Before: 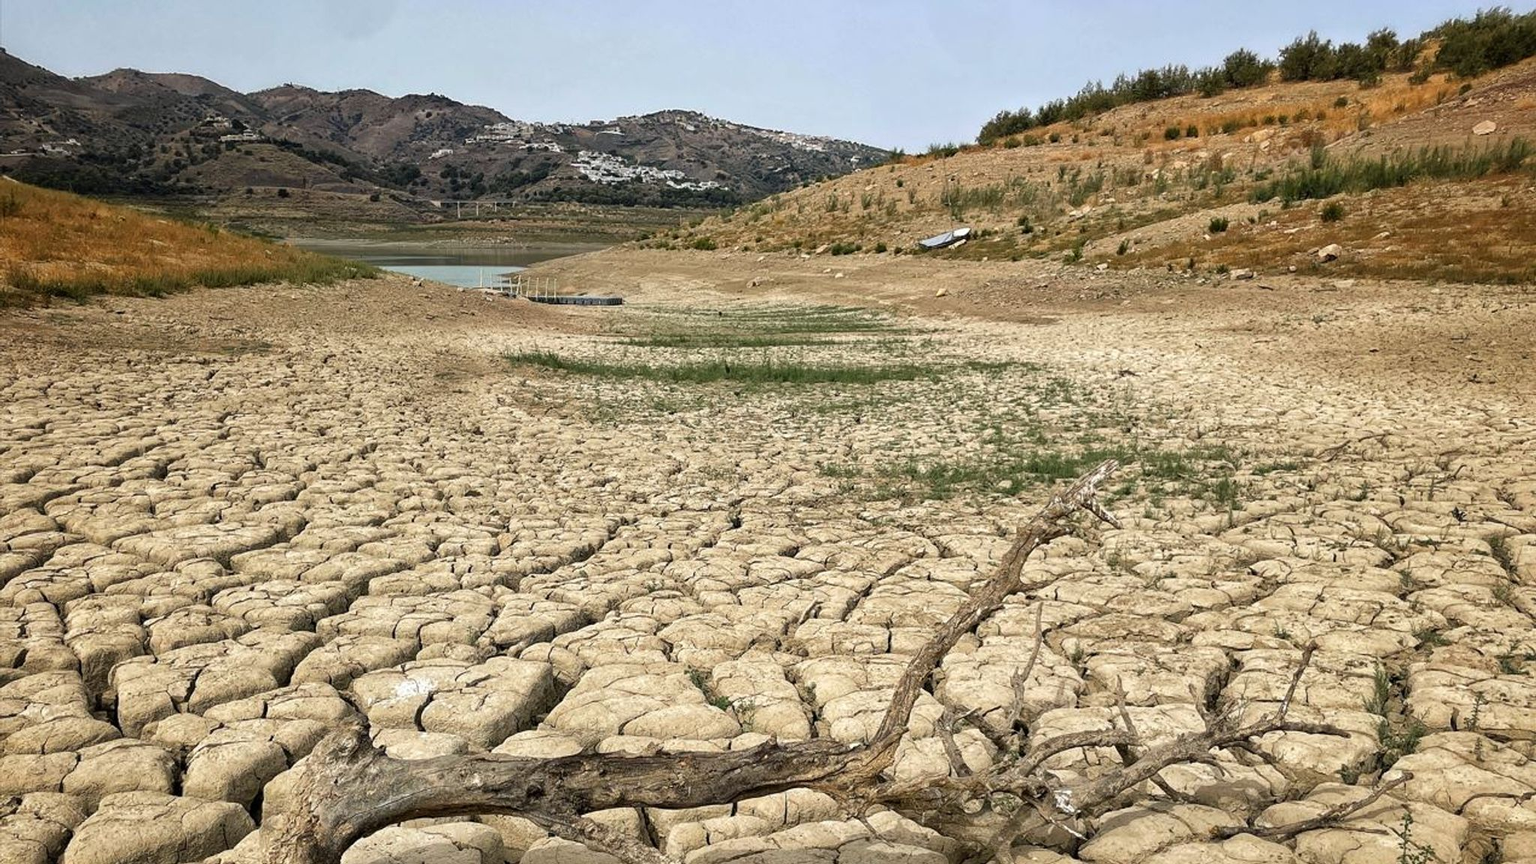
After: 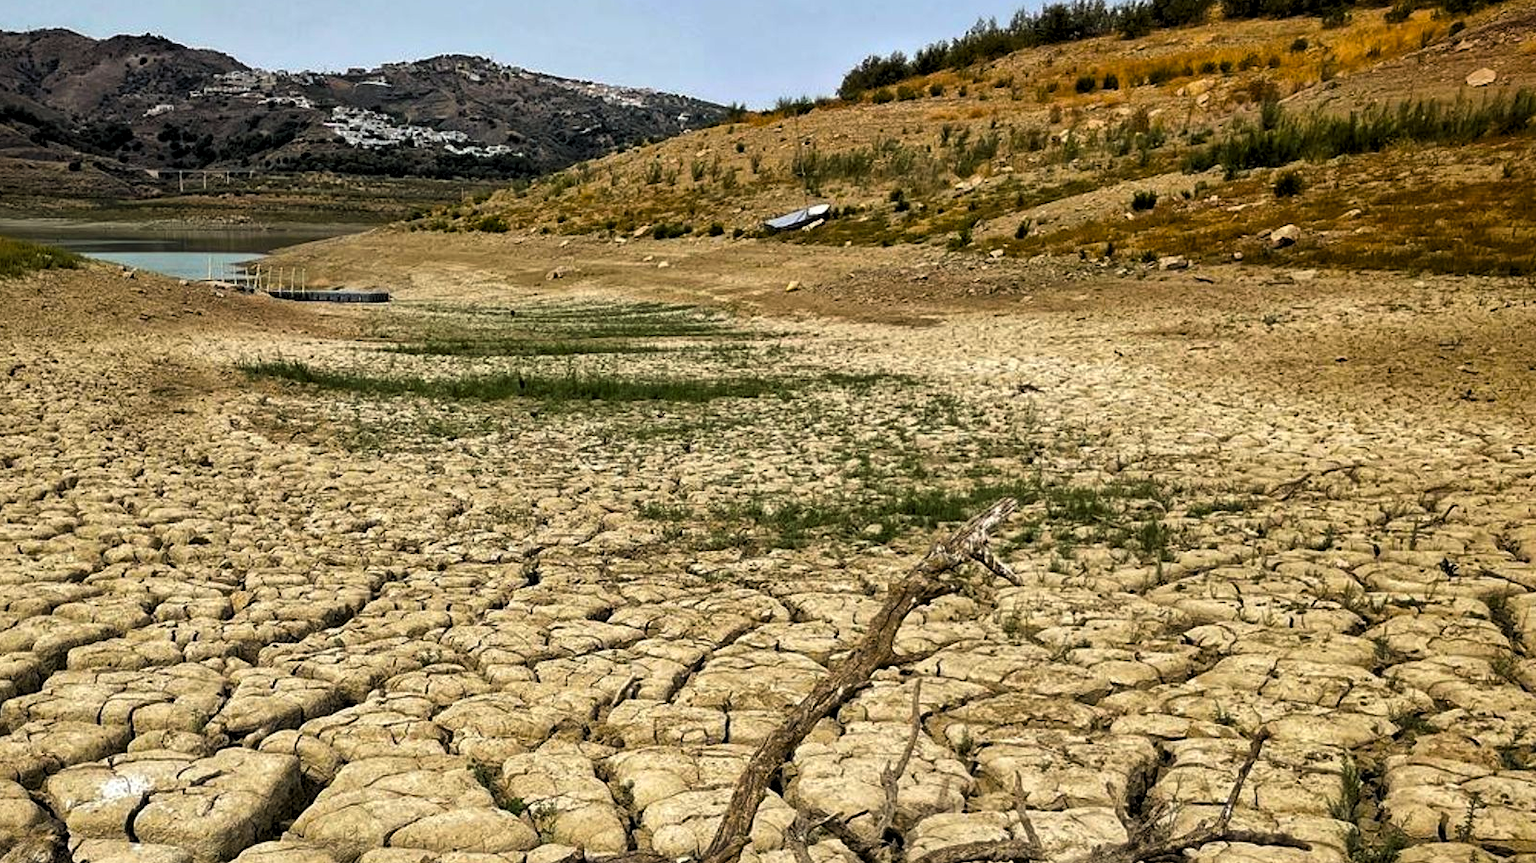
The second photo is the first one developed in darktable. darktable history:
shadows and highlights: shadows 31.57, highlights -33.11, soften with gaussian
crop and rotate: left 20.603%, top 7.765%, right 0.49%, bottom 13.394%
levels: levels [0.116, 0.574, 1]
local contrast: mode bilateral grid, contrast 20, coarseness 49, detail 119%, midtone range 0.2
color balance rgb: linear chroma grading › global chroma 14.929%, perceptual saturation grading › global saturation 25.196%, global vibrance 14.371%
